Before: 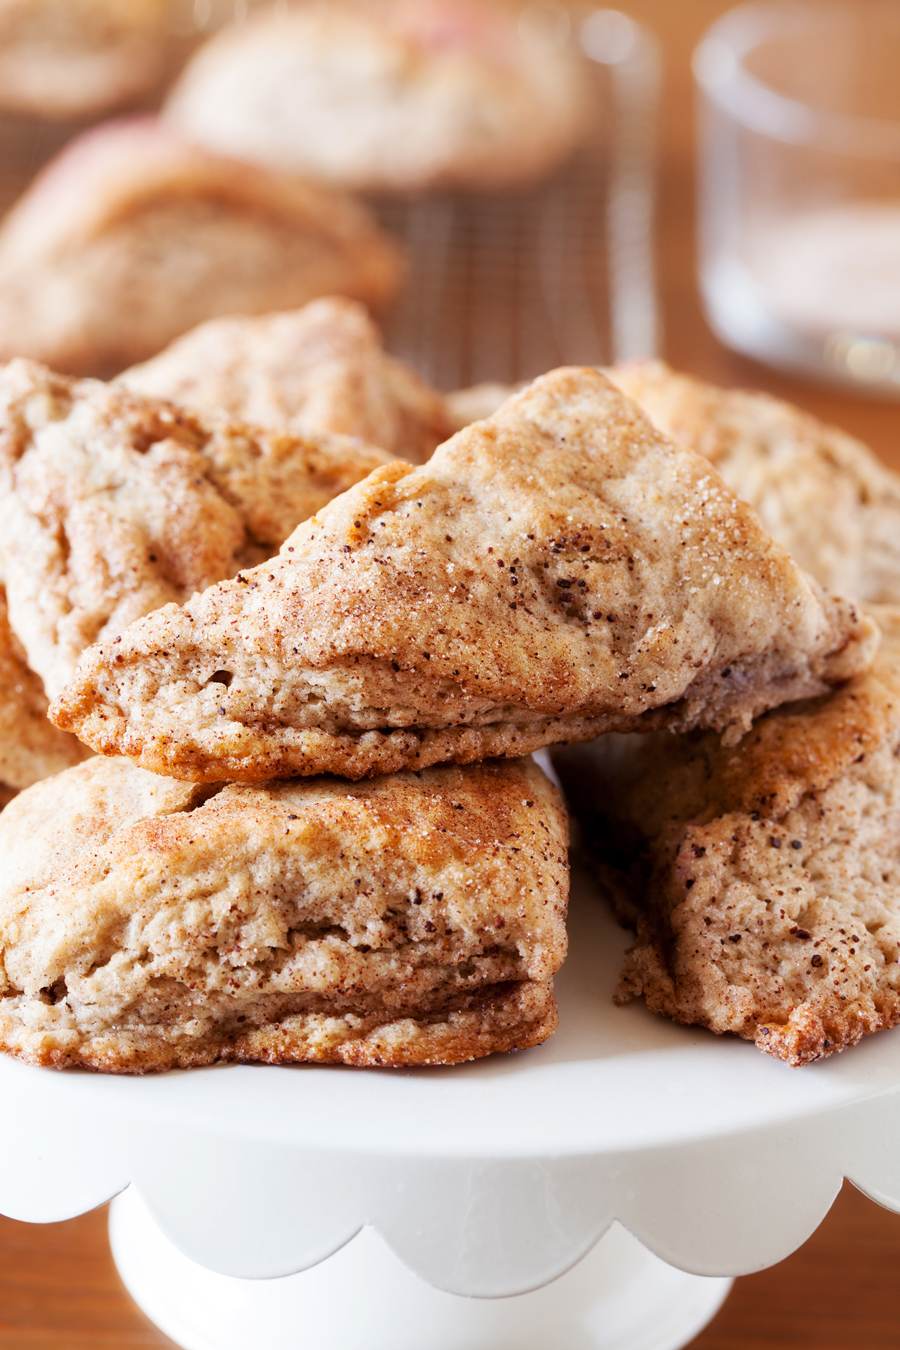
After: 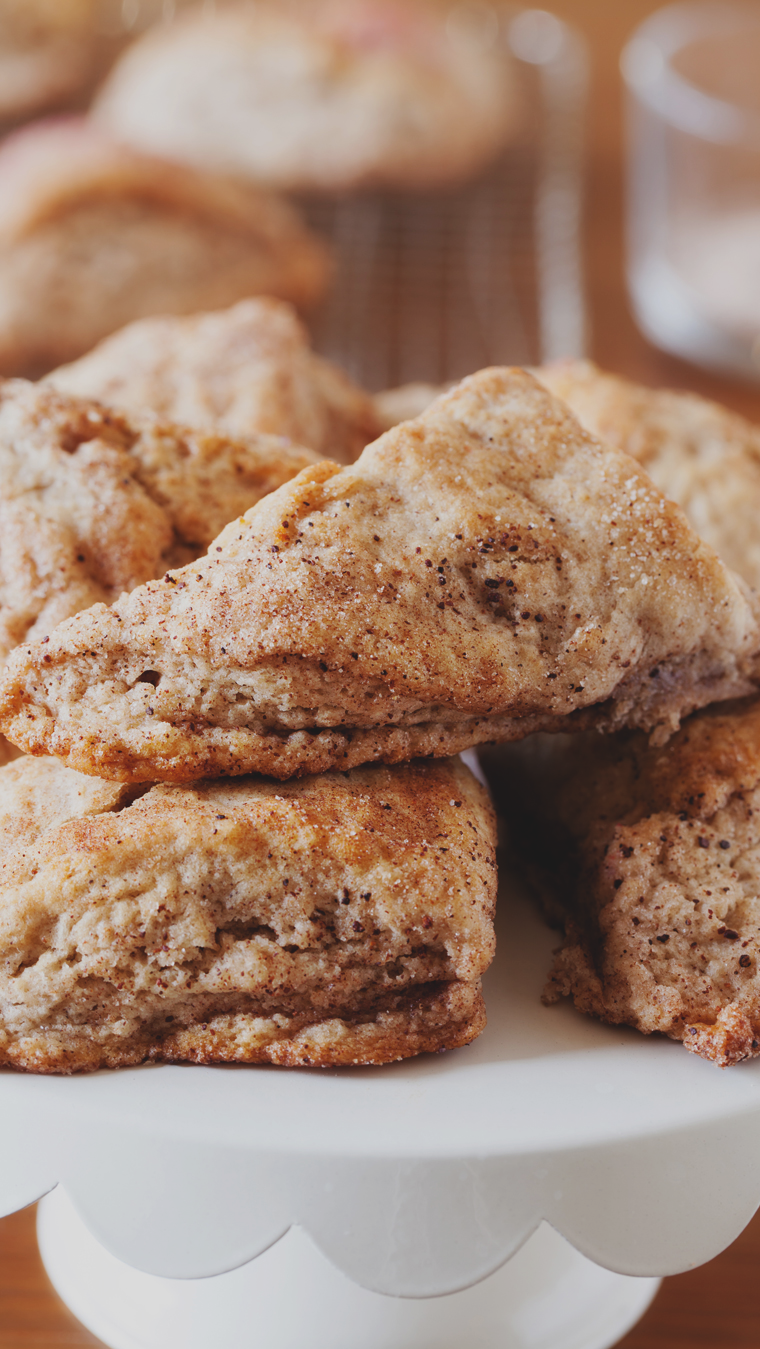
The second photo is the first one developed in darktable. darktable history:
crop: left 8.065%, right 7.385%
exposure: black level correction -0.015, exposure -0.506 EV, compensate highlight preservation false
